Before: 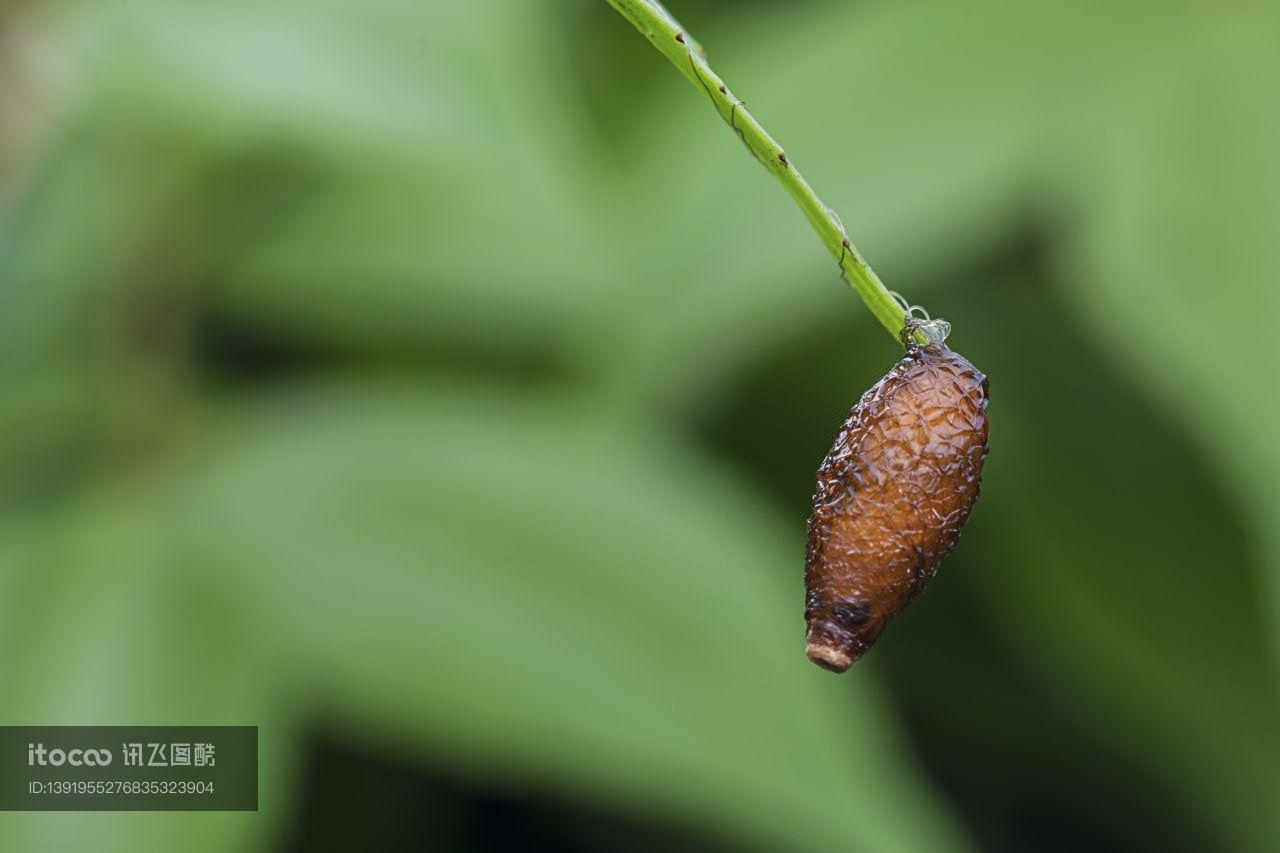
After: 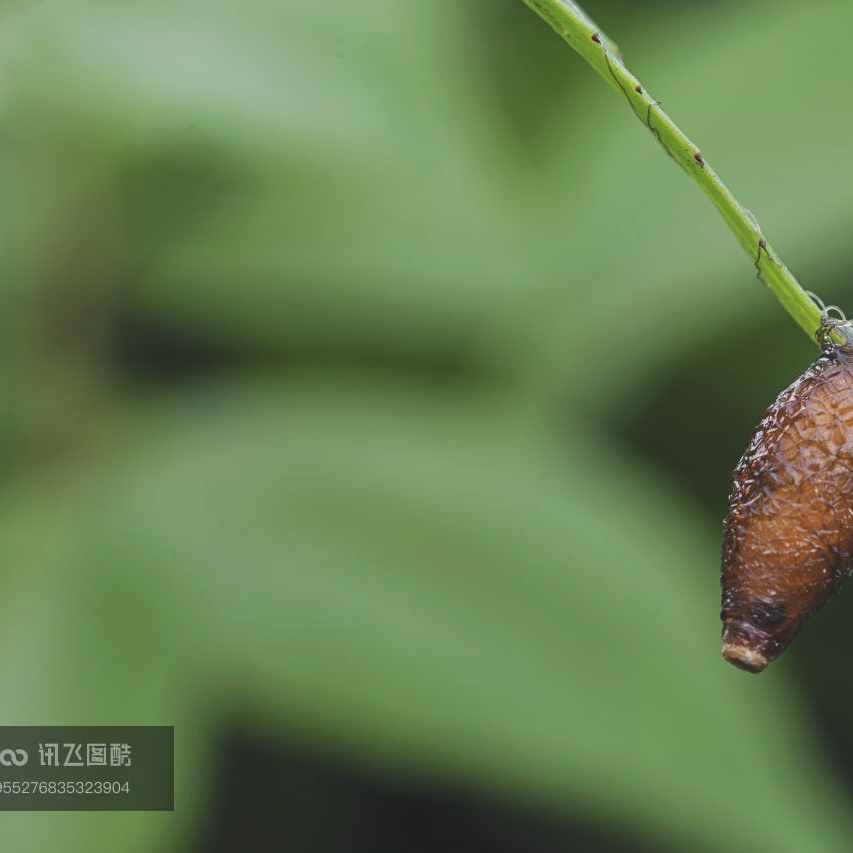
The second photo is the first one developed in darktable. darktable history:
exposure: black level correction -0.014, exposure -0.193 EV, compensate highlight preservation false
crop and rotate: left 6.617%, right 26.717%
